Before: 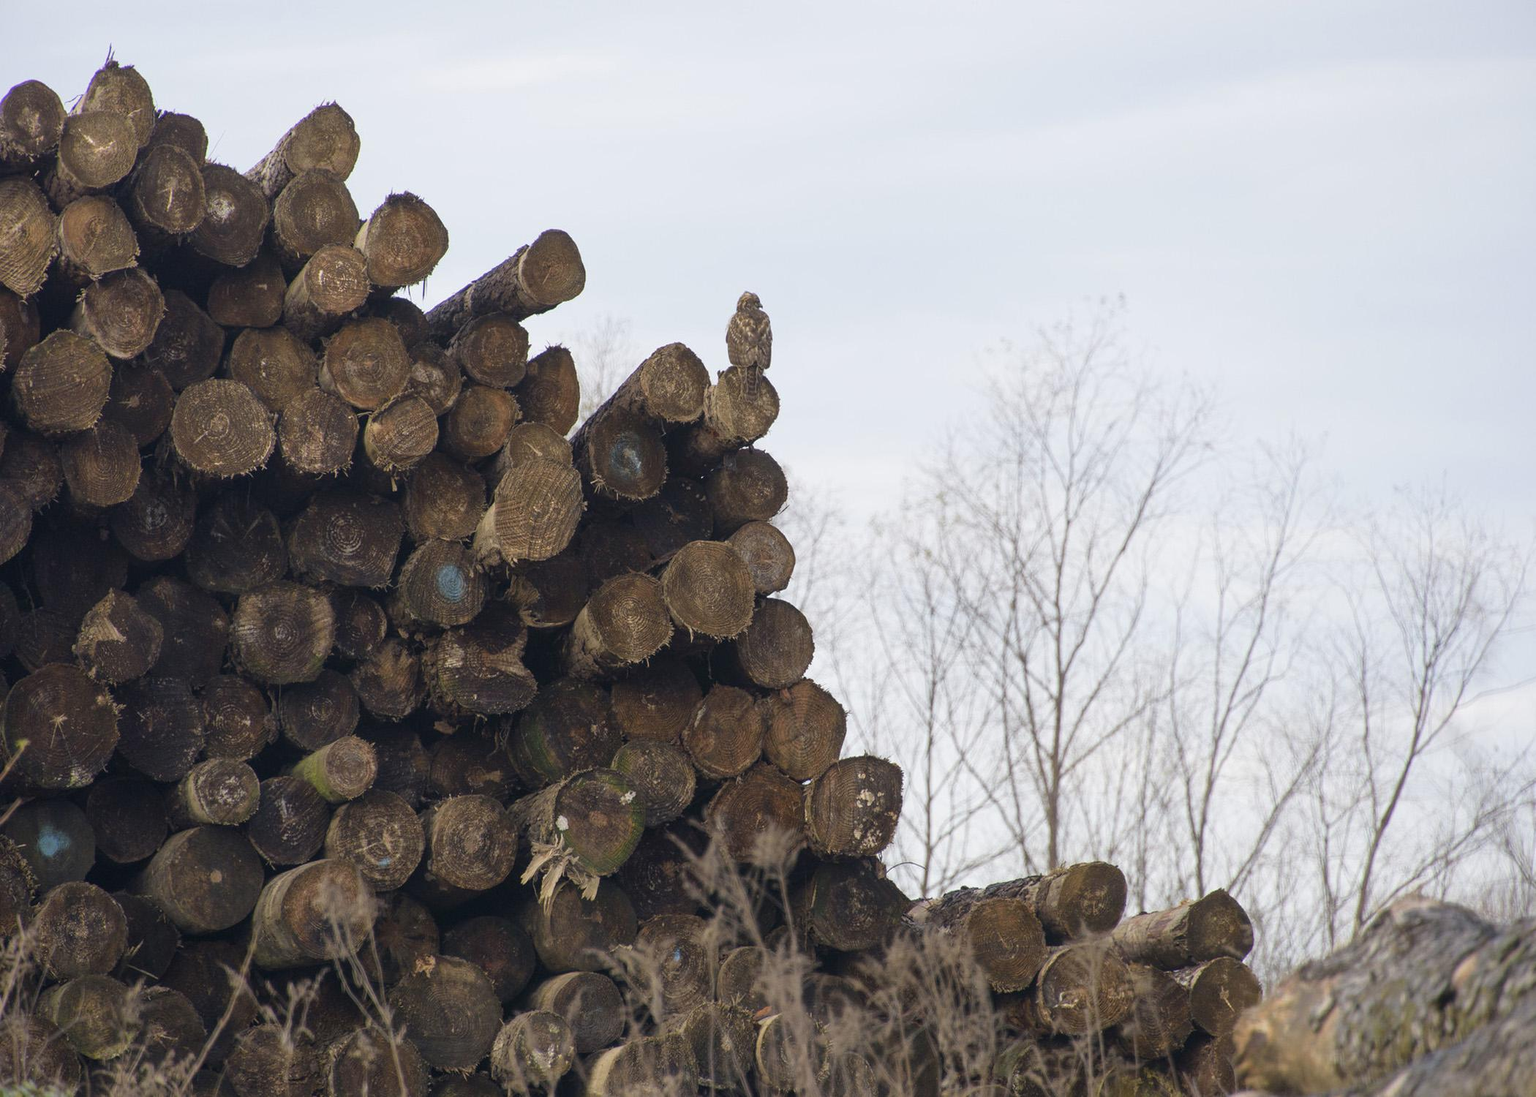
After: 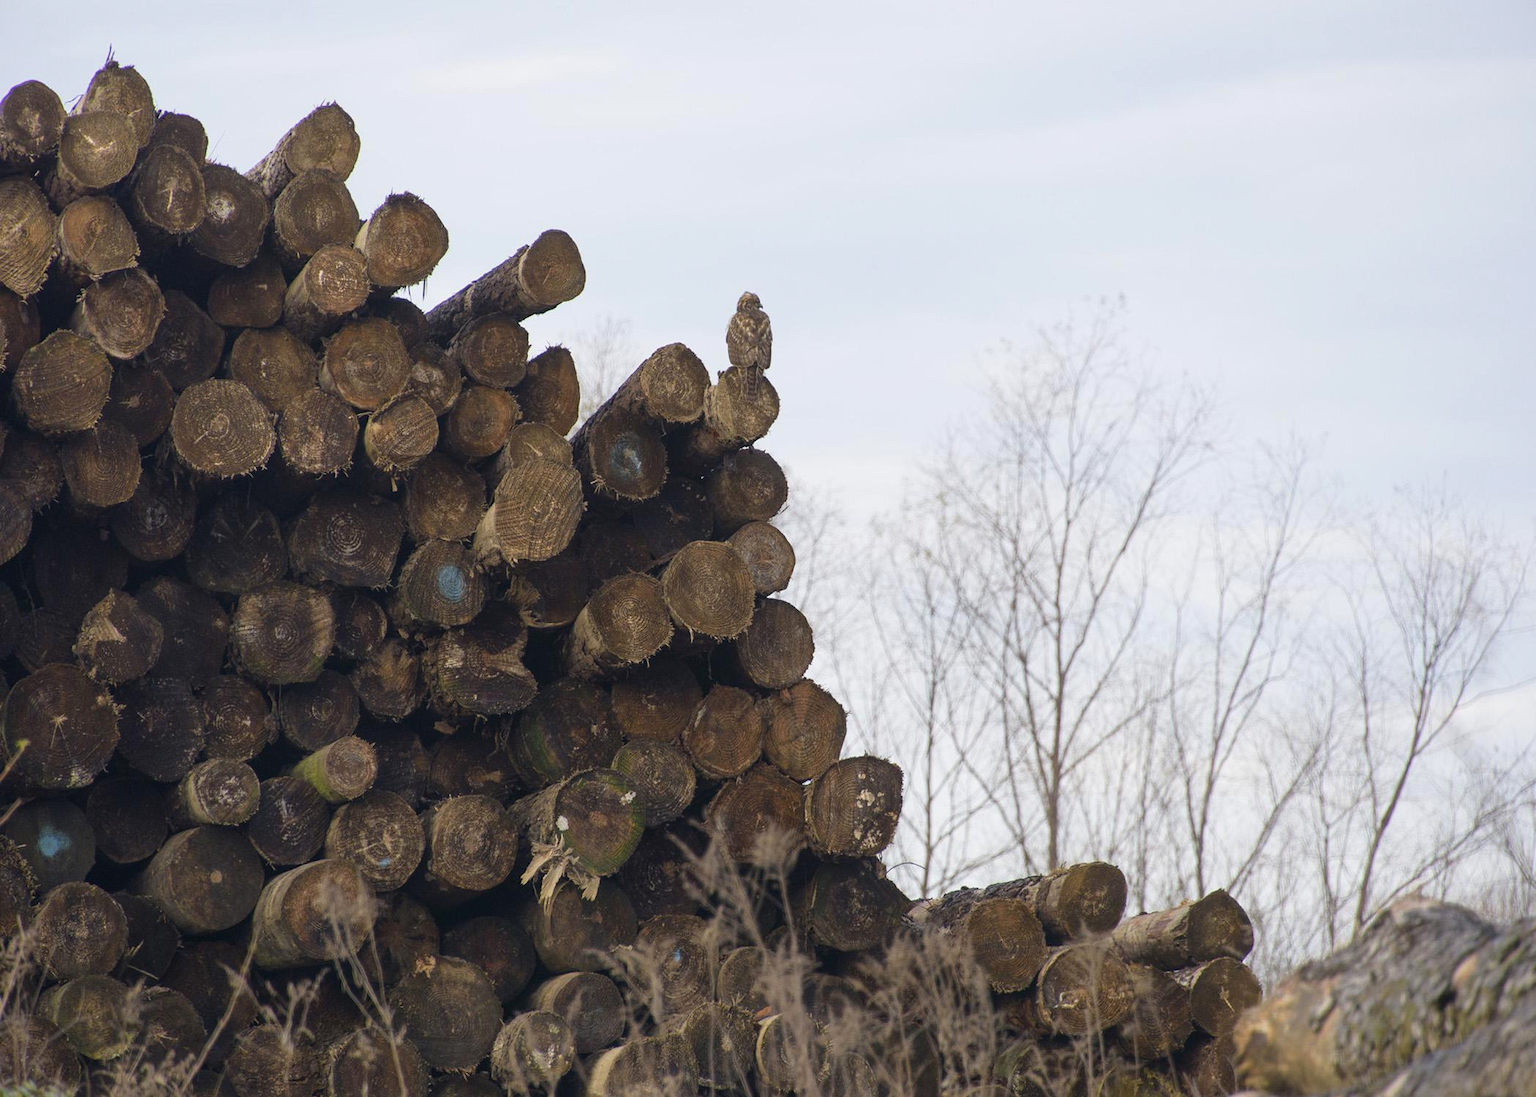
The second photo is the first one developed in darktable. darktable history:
color balance rgb: shadows lift › luminance -9.726%, linear chroma grading › global chroma 9.317%, perceptual saturation grading › global saturation 0.211%
